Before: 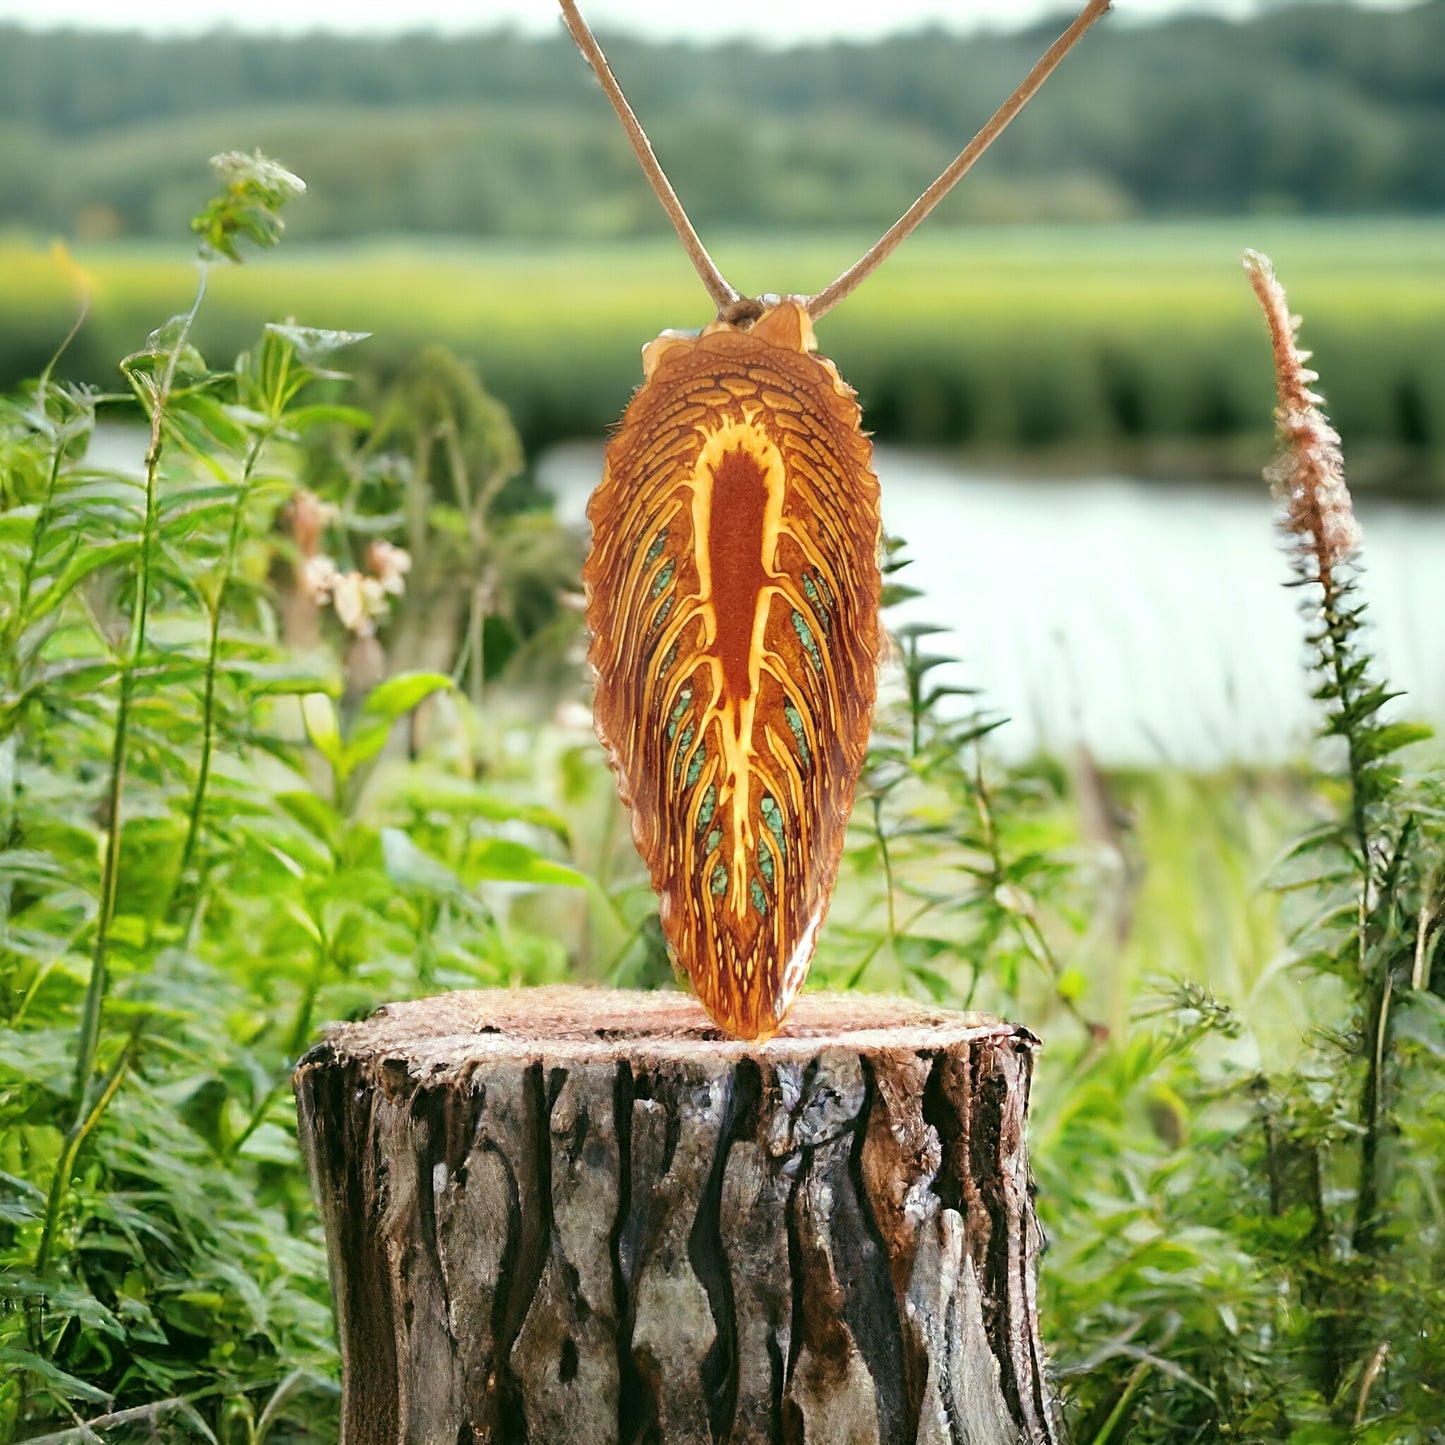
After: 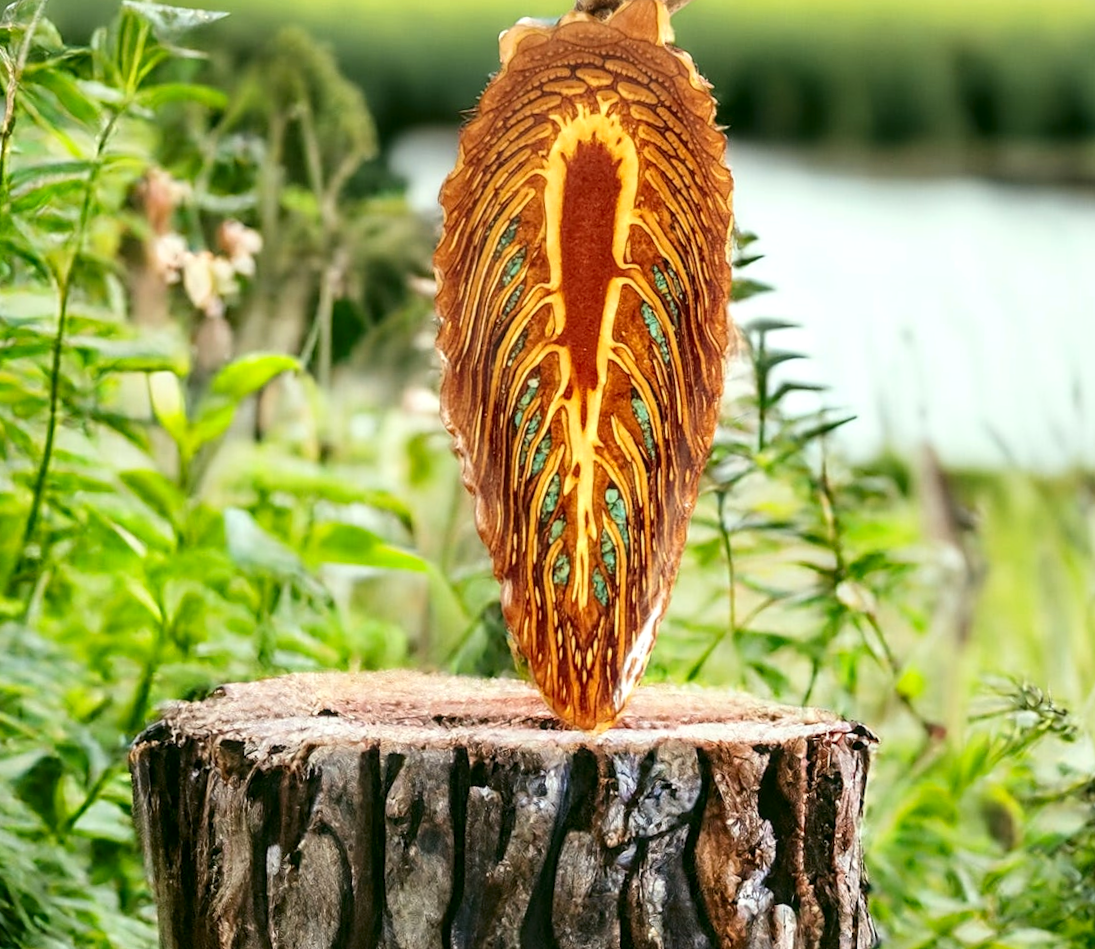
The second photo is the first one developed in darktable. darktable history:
rotate and perspective: rotation -1.77°, lens shift (horizontal) 0.004, automatic cropping off
contrast brightness saturation: contrast 0.15, brightness -0.01, saturation 0.1
local contrast: on, module defaults
crop and rotate: angle -3.37°, left 9.79%, top 20.73%, right 12.42%, bottom 11.82%
